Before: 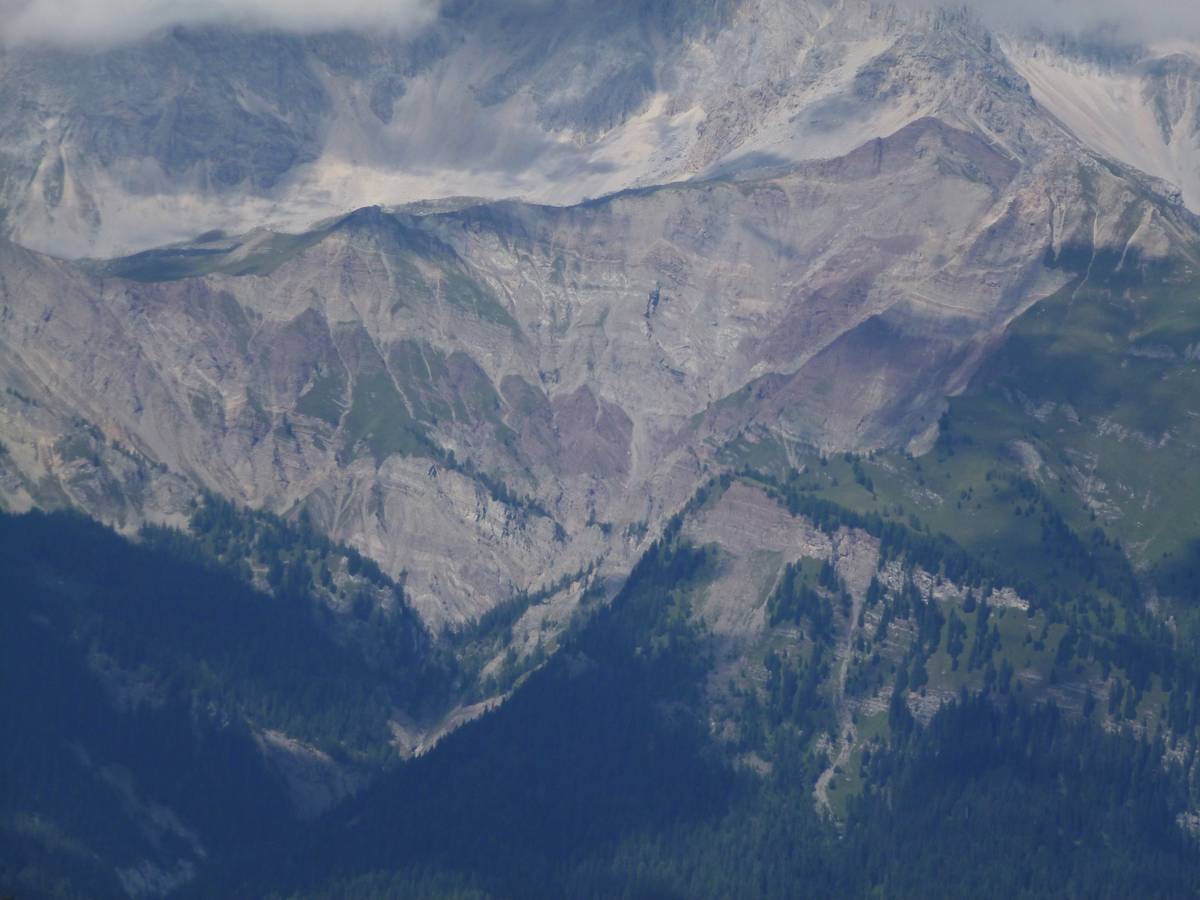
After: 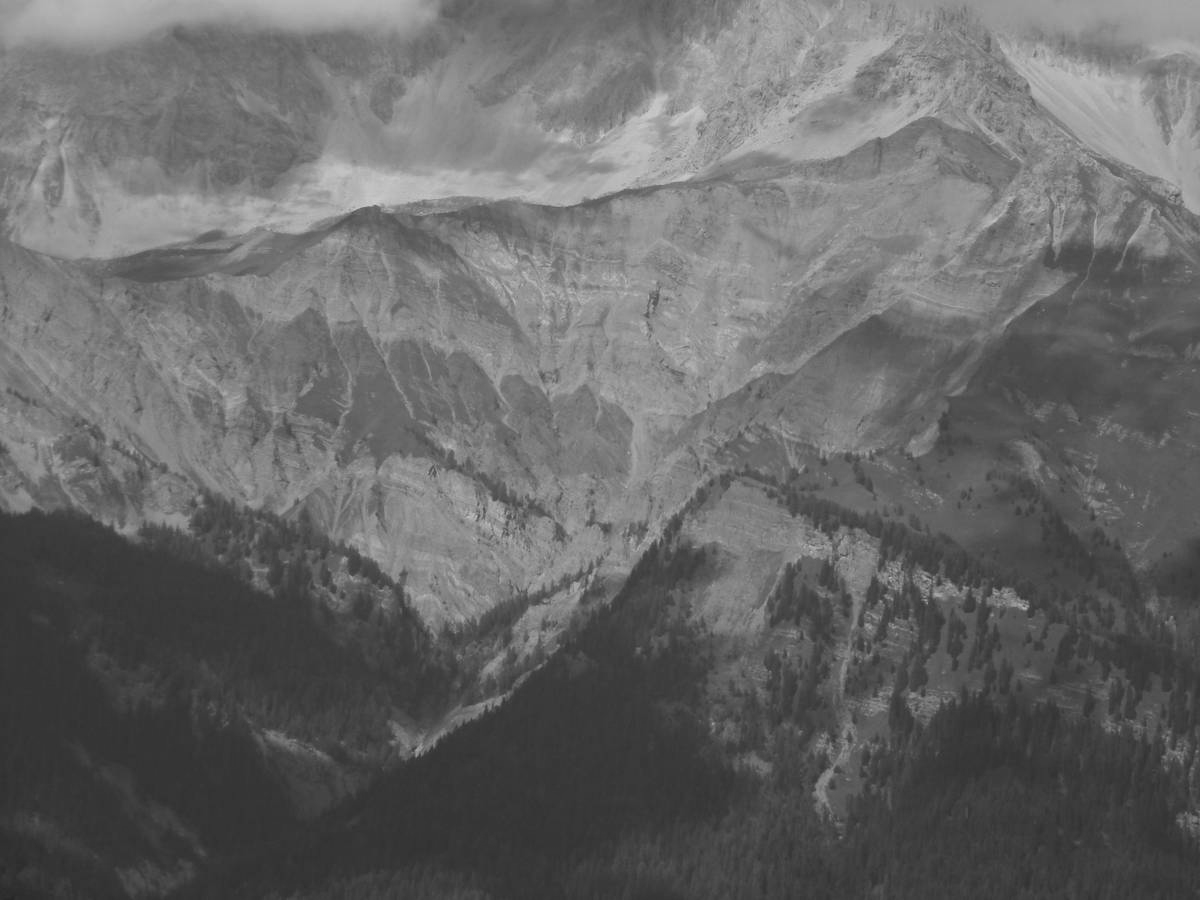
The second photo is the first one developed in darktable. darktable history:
color correction: highlights a* 12.23, highlights b* 5.41
monochrome: on, module defaults
